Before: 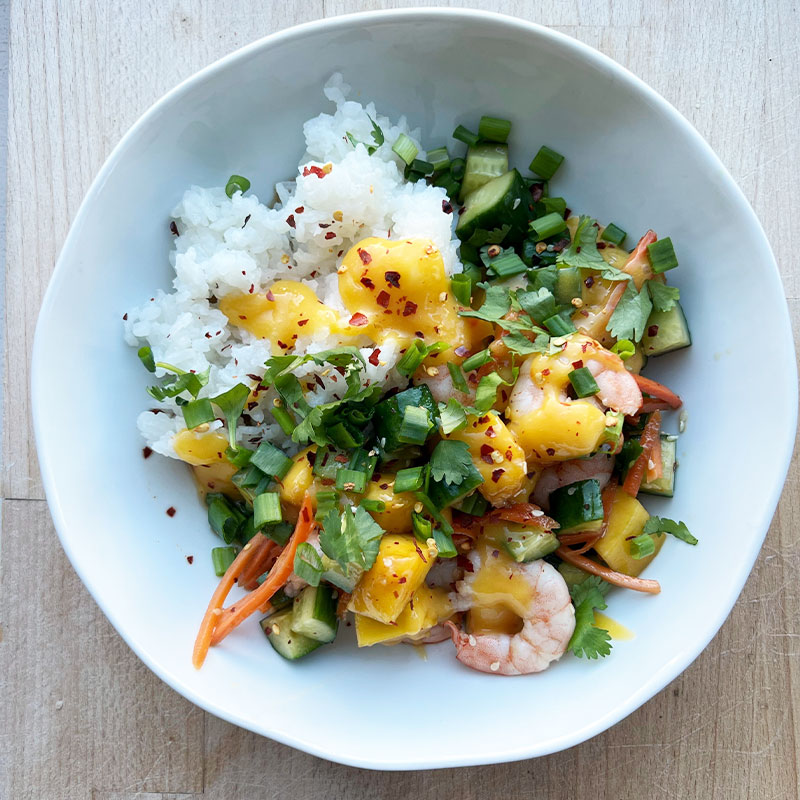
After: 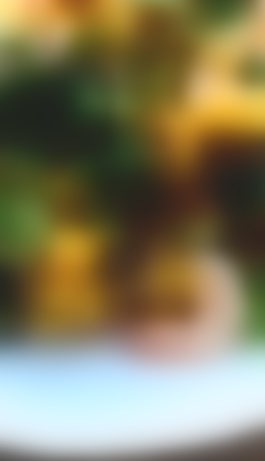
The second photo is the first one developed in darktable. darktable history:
crop: left 40.878%, top 39.176%, right 25.993%, bottom 3.081%
lowpass: radius 16, unbound 0
rgb curve: curves: ch0 [(0, 0.186) (0.314, 0.284) (0.775, 0.708) (1, 1)], compensate middle gray true, preserve colors none
color balance rgb: shadows fall-off 101%, linear chroma grading › mid-tones 7.63%, perceptual saturation grading › mid-tones 11.68%, mask middle-gray fulcrum 22.45%, global vibrance 10.11%, saturation formula JzAzBz (2021)
color balance: output saturation 110%
contrast brightness saturation: contrast 0.28
